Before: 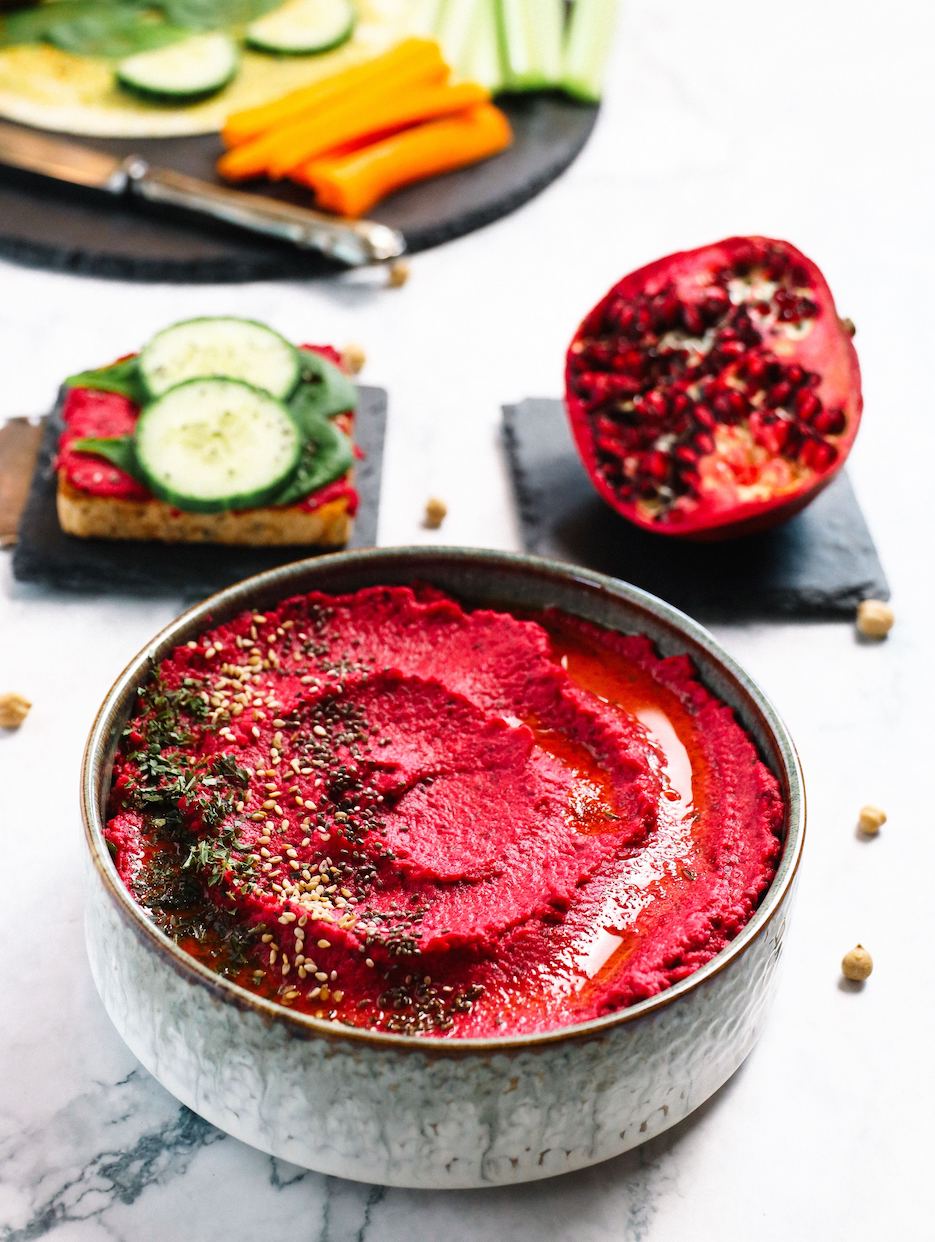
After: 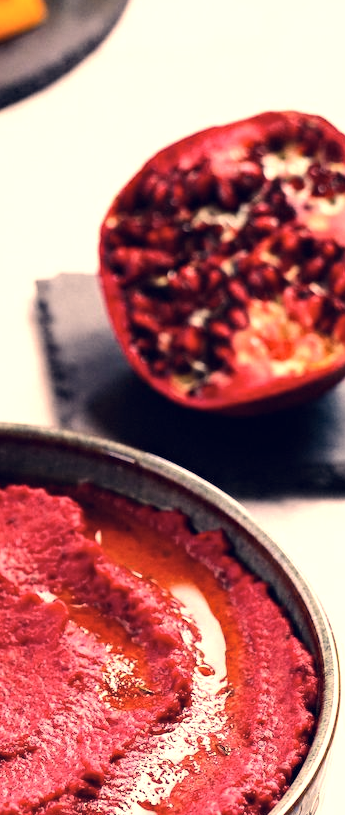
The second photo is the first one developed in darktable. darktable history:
color correction: highlights a* 19.59, highlights b* 27.49, shadows a* 3.46, shadows b* -17.28, saturation 0.73
haze removal: compatibility mode true, adaptive false
tone equalizer: -8 EV -0.417 EV, -7 EV -0.389 EV, -6 EV -0.333 EV, -5 EV -0.222 EV, -3 EV 0.222 EV, -2 EV 0.333 EV, -1 EV 0.389 EV, +0 EV 0.417 EV, edges refinement/feathering 500, mask exposure compensation -1.57 EV, preserve details no
crop and rotate: left 49.936%, top 10.094%, right 13.136%, bottom 24.256%
